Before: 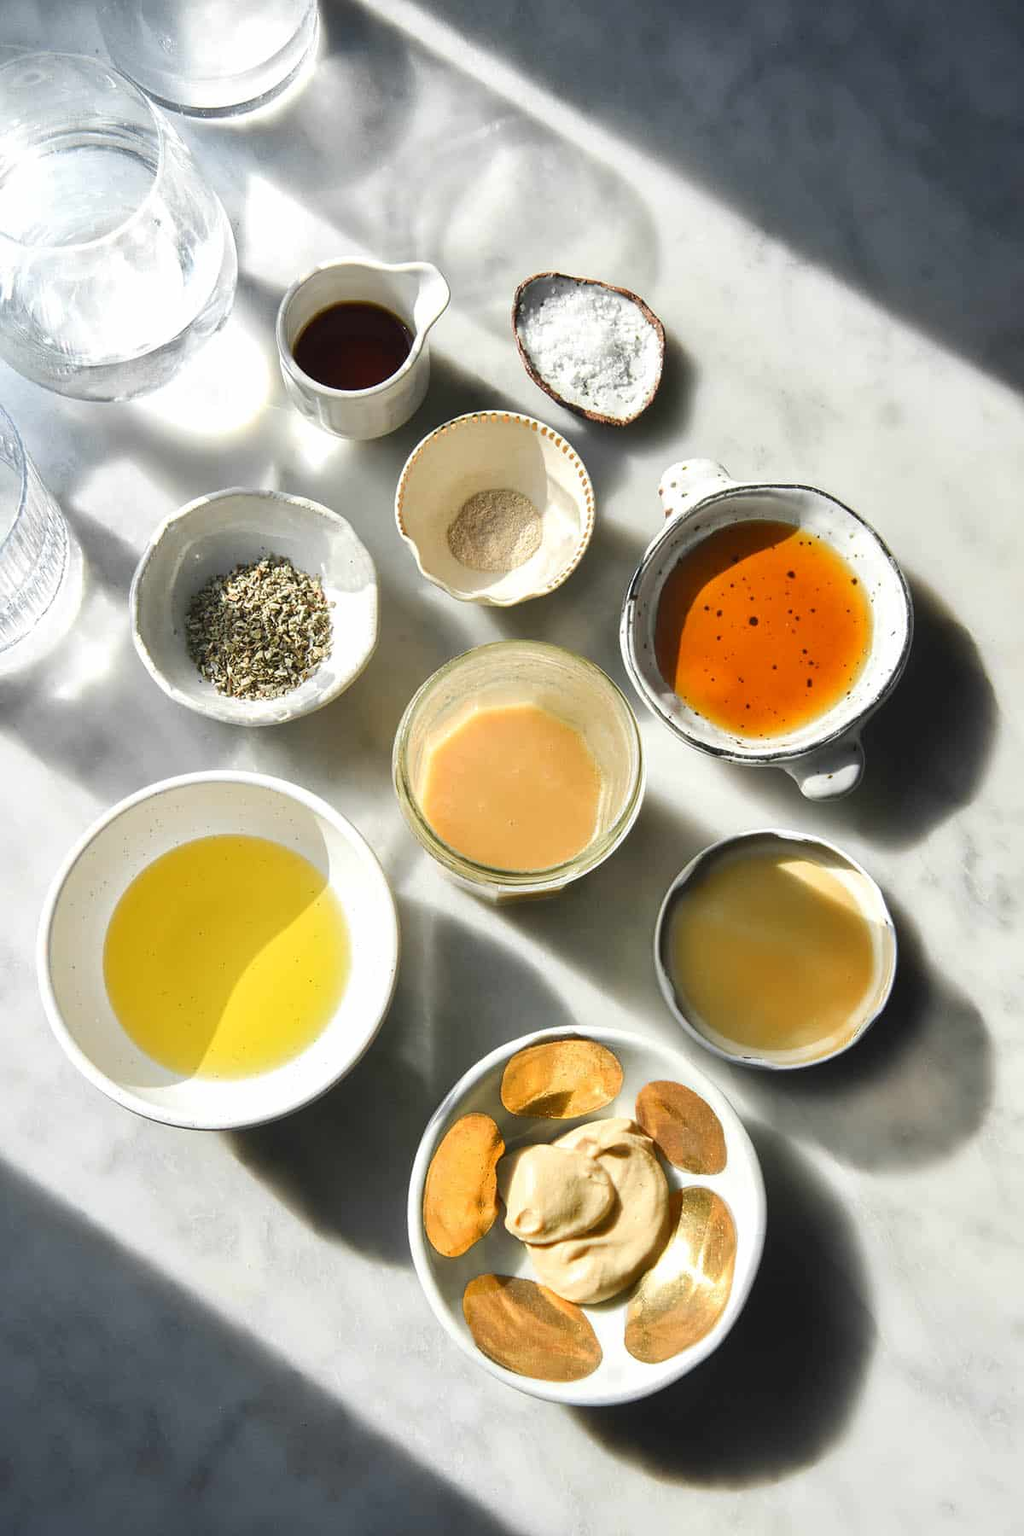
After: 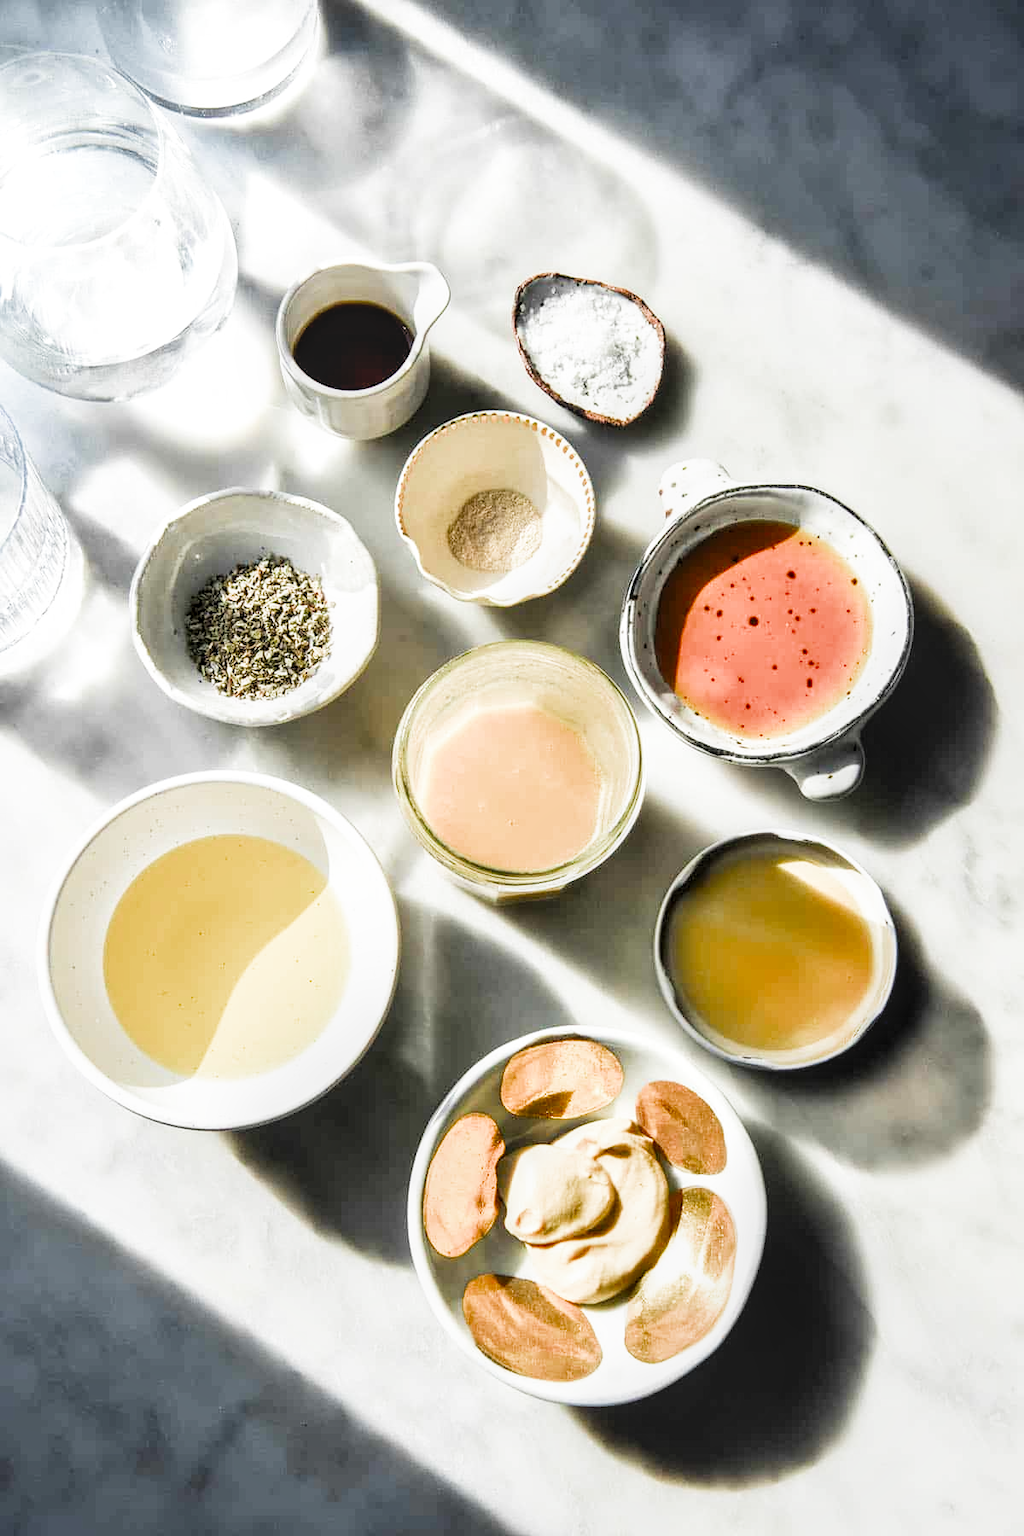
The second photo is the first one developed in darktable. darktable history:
exposure: black level correction 0, exposure 0.499 EV, compensate highlight preservation false
filmic rgb: middle gray luminance 9.9%, black relative exposure -8.59 EV, white relative exposure 3.3 EV, target black luminance 0%, hardness 5.2, latitude 44.57%, contrast 1.302, highlights saturation mix 6.19%, shadows ↔ highlights balance 24.38%, color science v4 (2020)
local contrast: on, module defaults
